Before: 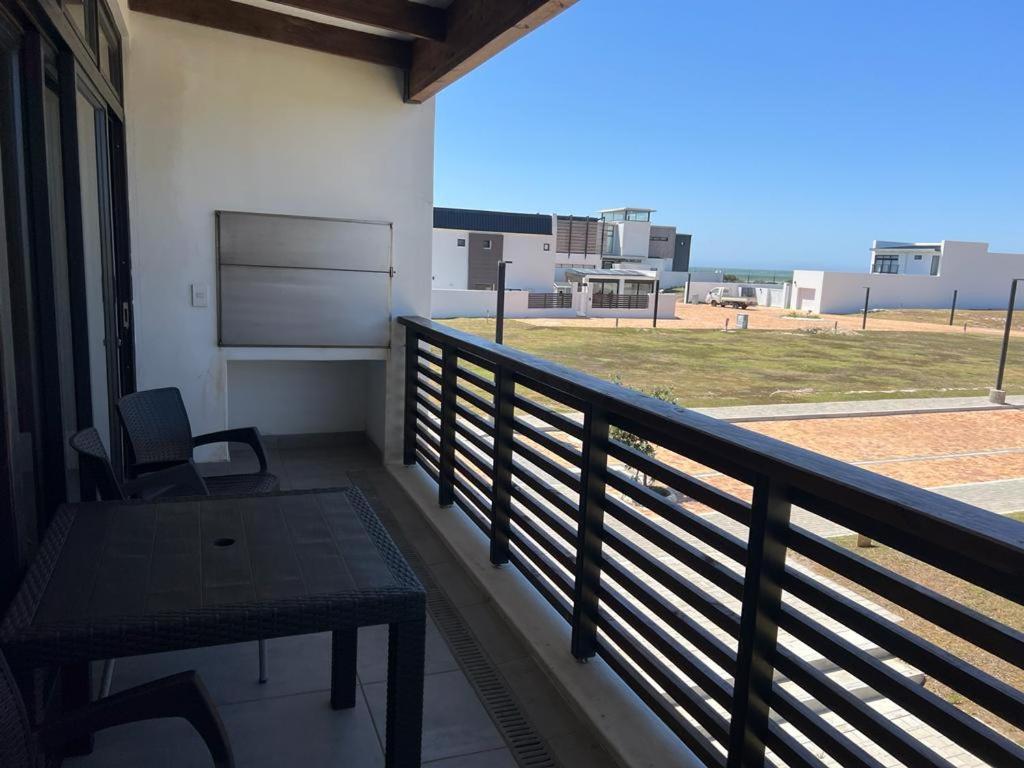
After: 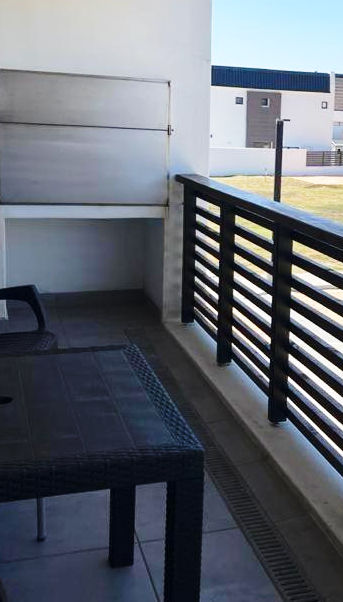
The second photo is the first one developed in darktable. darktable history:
base curve: curves: ch0 [(0, 0) (0.028, 0.03) (0.121, 0.232) (0.46, 0.748) (0.859, 0.968) (1, 1)], preserve colors none
crop and rotate: left 21.77%, top 18.528%, right 44.676%, bottom 2.997%
